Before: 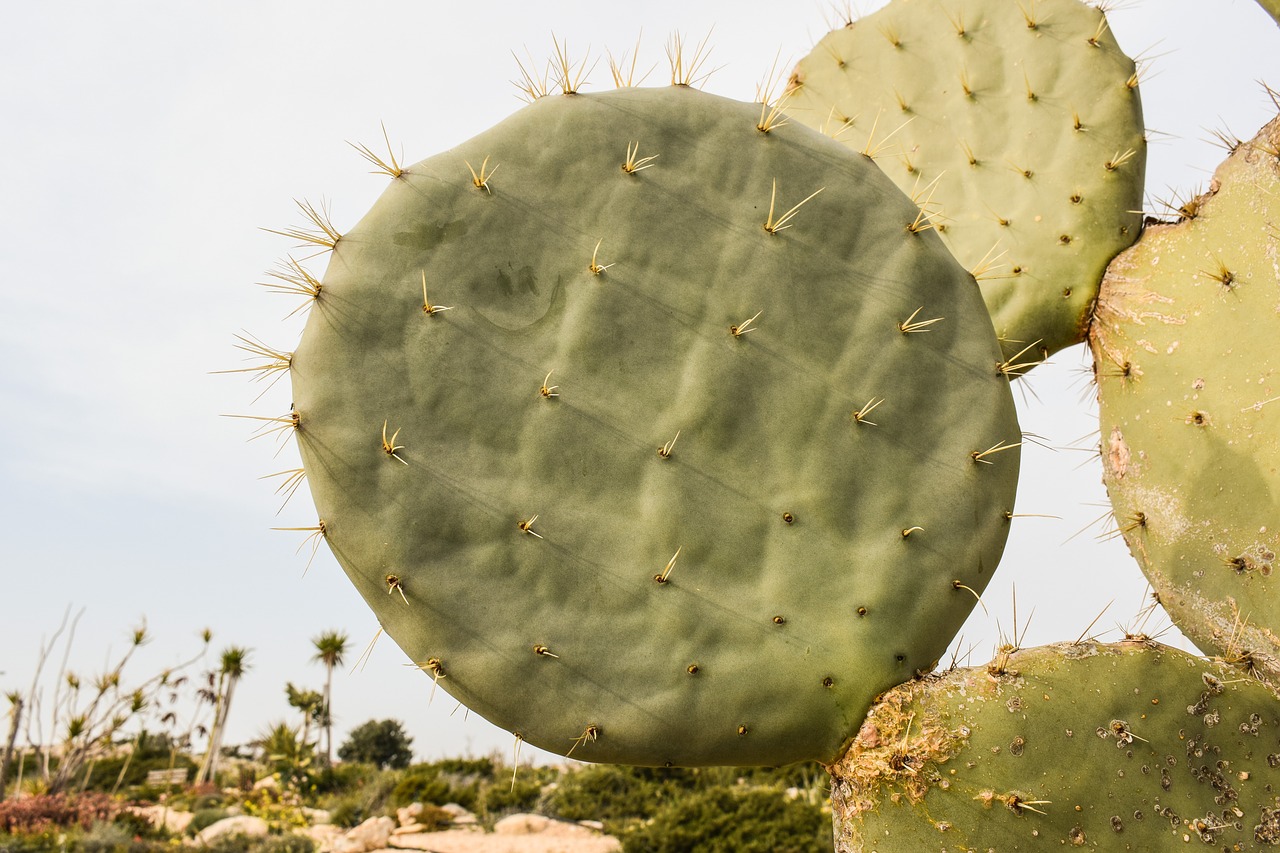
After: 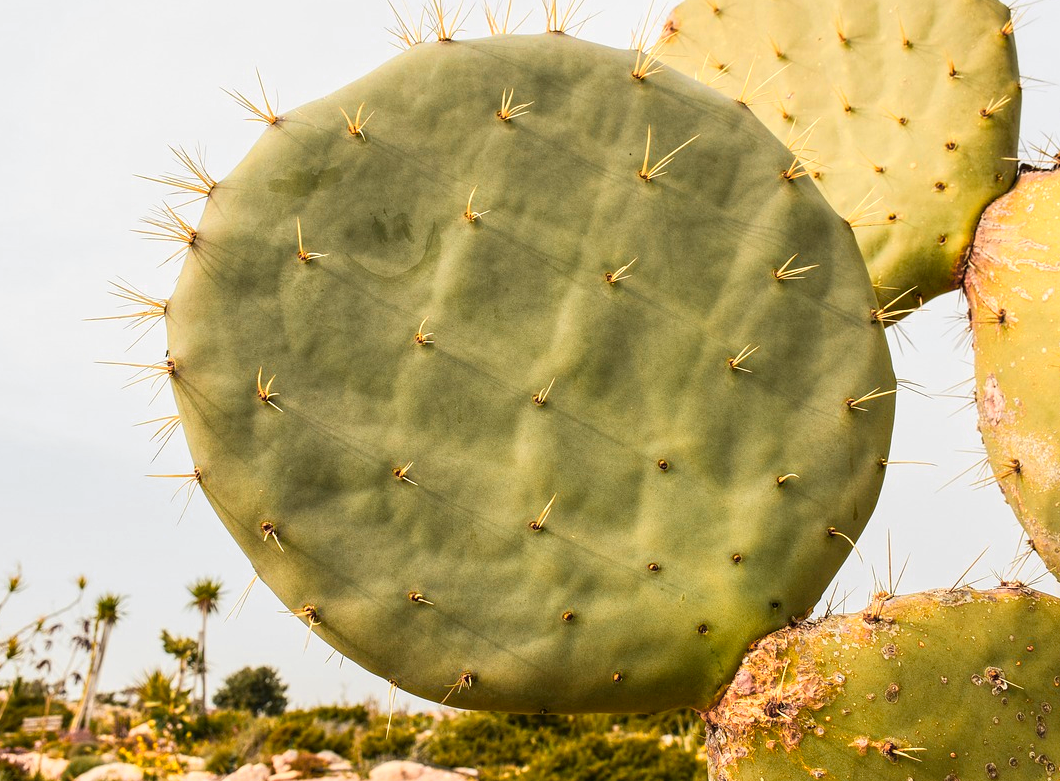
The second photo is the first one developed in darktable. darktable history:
crop: left 9.807%, top 6.259%, right 7.334%, bottom 2.177%
color zones: curves: ch0 [(0.257, 0.558) (0.75, 0.565)]; ch1 [(0.004, 0.857) (0.14, 0.416) (0.257, 0.695) (0.442, 0.032) (0.736, 0.266) (0.891, 0.741)]; ch2 [(0, 0.623) (0.112, 0.436) (0.271, 0.474) (0.516, 0.64) (0.743, 0.286)]
